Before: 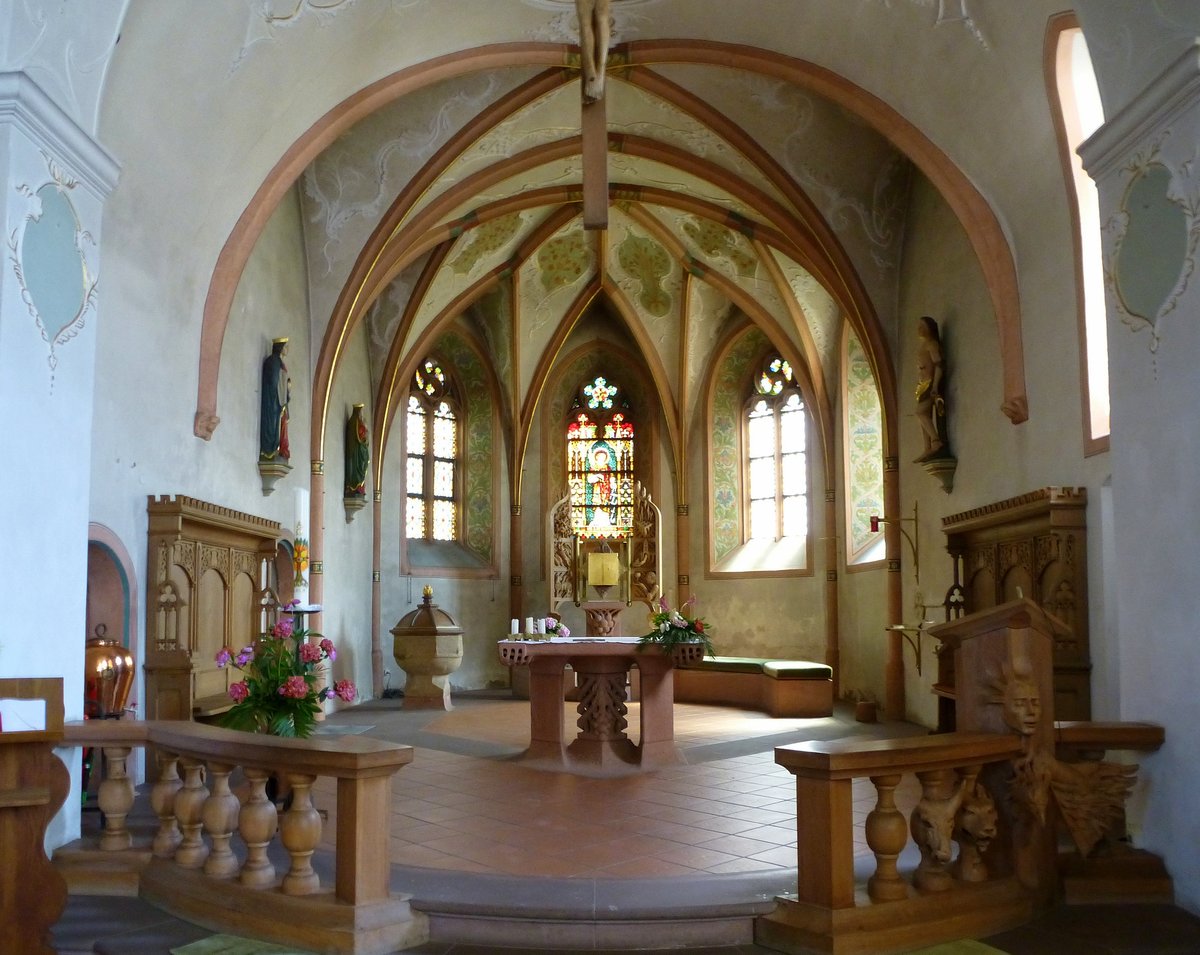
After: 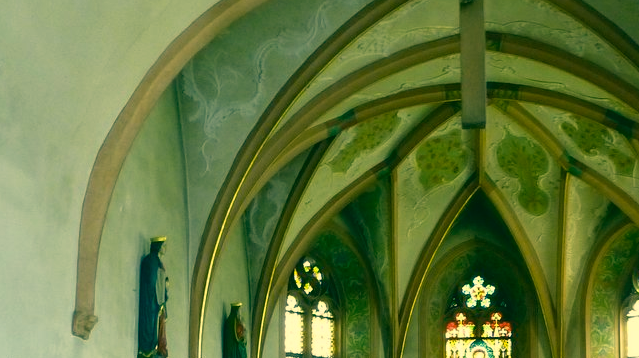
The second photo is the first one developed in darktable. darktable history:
color correction: highlights a* 2.18, highlights b* 34.17, shadows a* -37.45, shadows b* -5.59
crop: left 10.226%, top 10.58%, right 36.453%, bottom 51.886%
